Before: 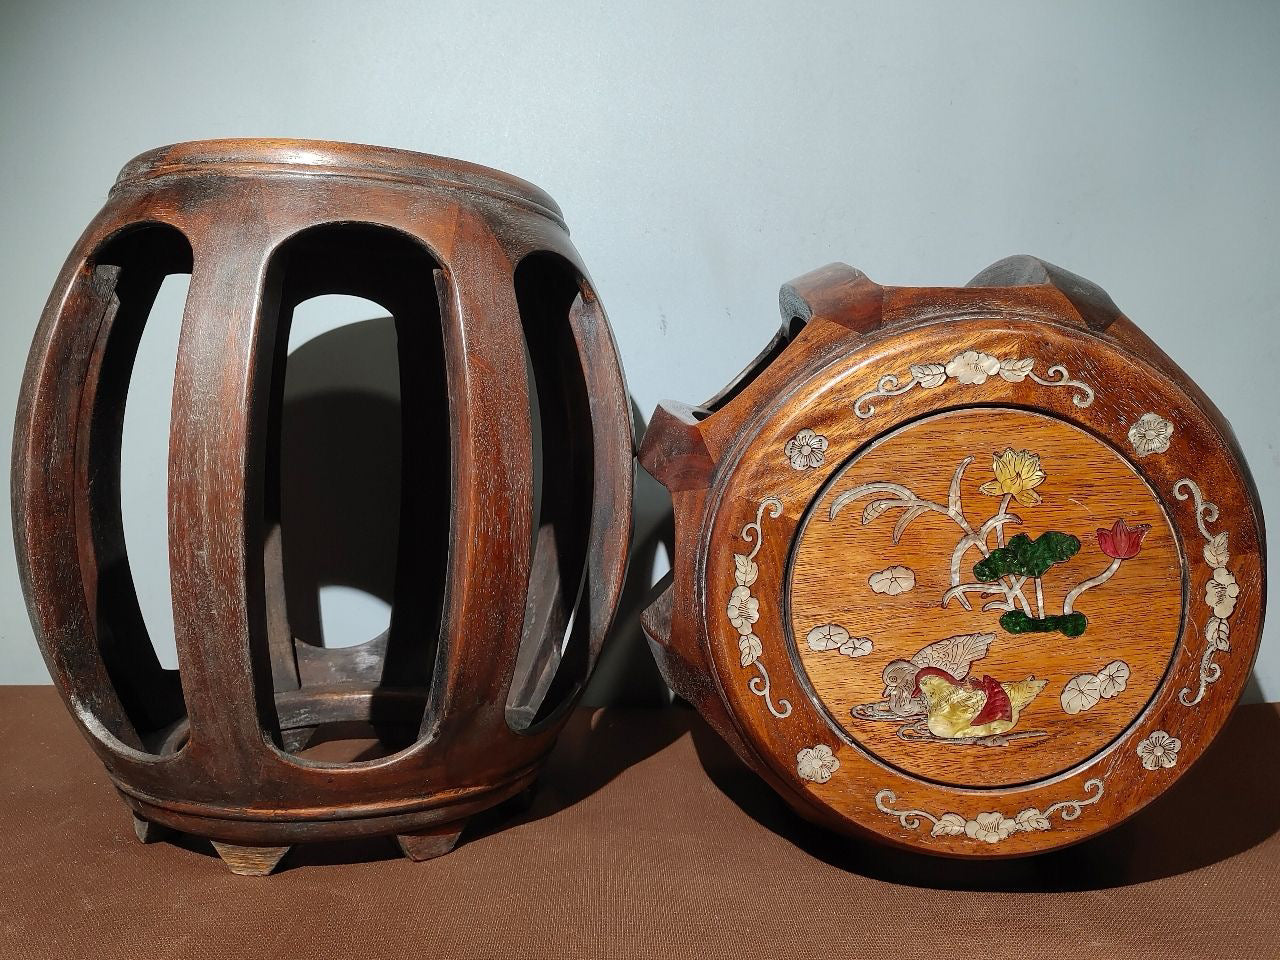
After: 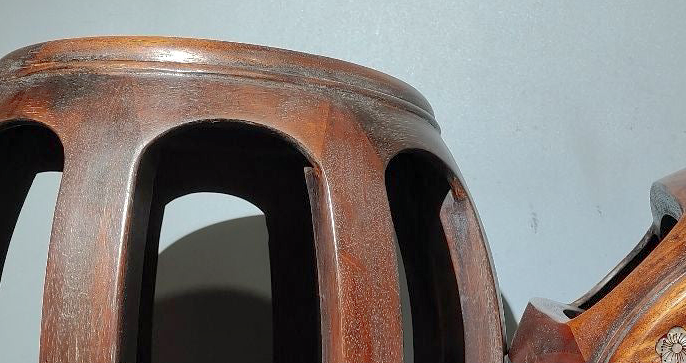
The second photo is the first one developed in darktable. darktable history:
contrast equalizer: octaves 7, y [[0.6 ×6], [0.55 ×6], [0 ×6], [0 ×6], [0 ×6]], mix 0.15
crop: left 10.121%, top 10.631%, right 36.218%, bottom 51.526%
shadows and highlights: on, module defaults
